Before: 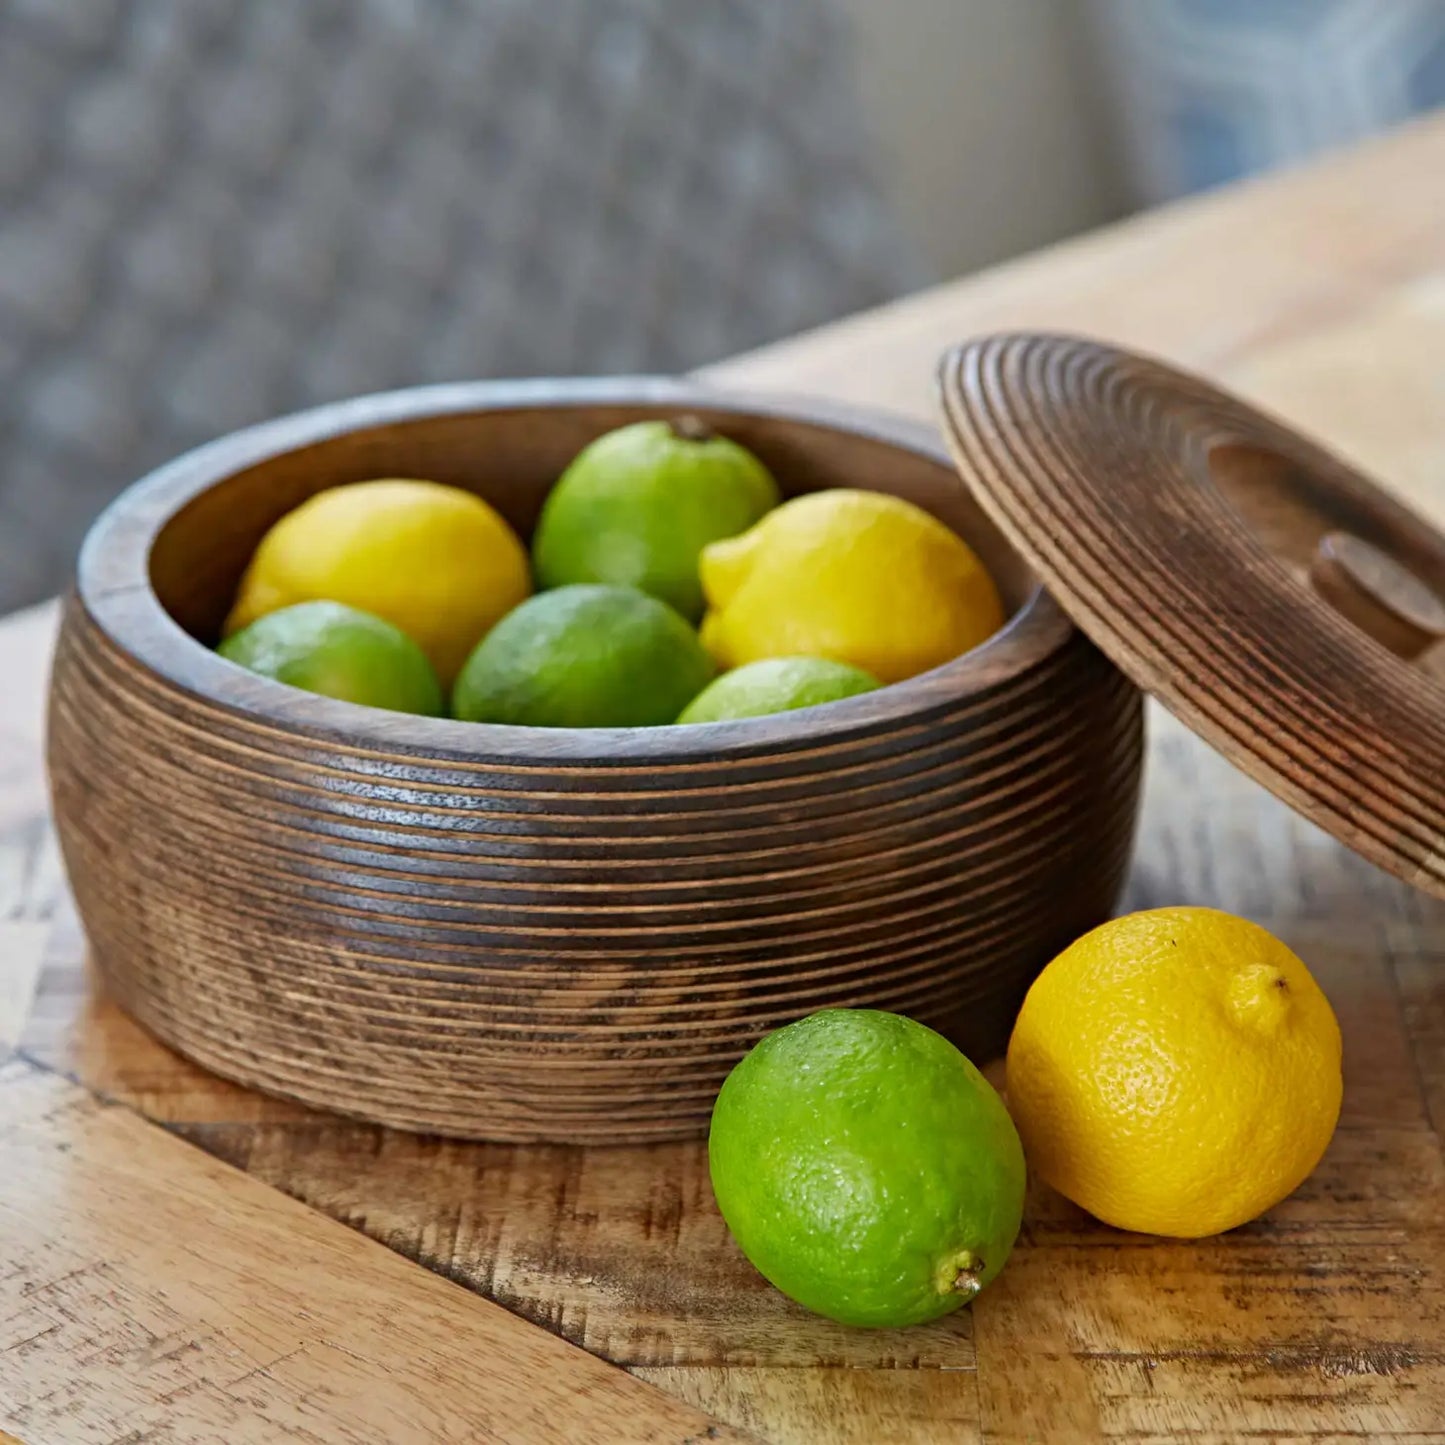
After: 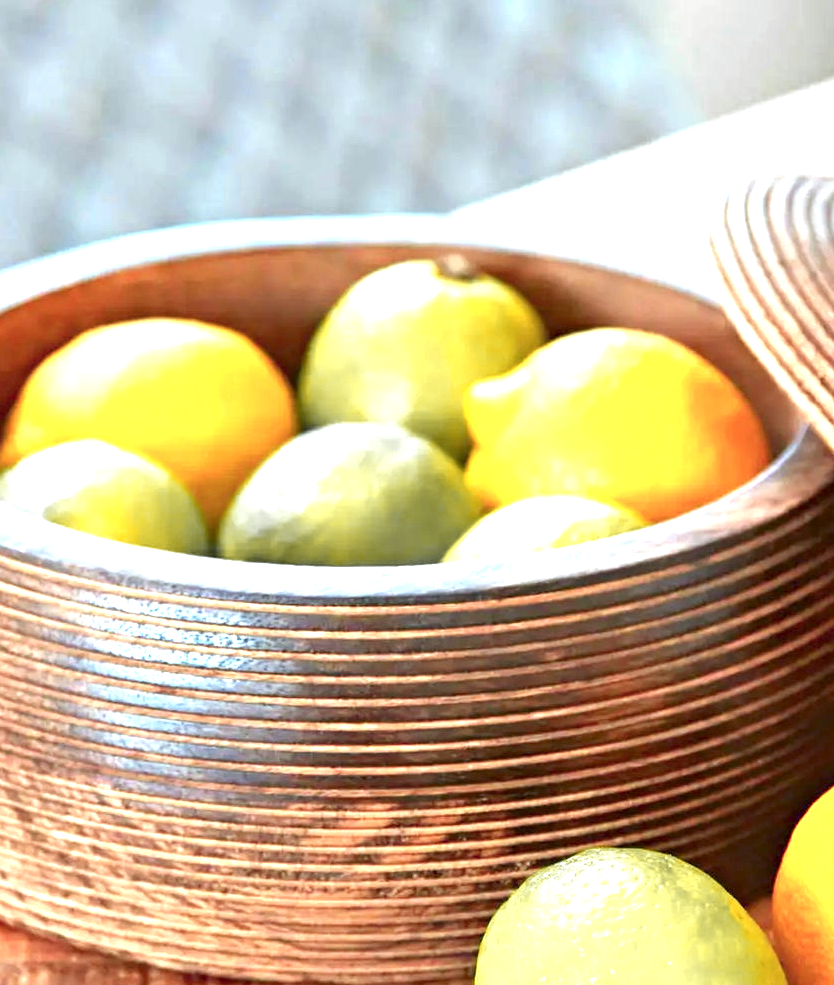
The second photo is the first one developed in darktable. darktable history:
exposure: black level correction 0, exposure 1.975 EV, compensate exposure bias true, compensate highlight preservation false
crop: left 16.202%, top 11.208%, right 26.045%, bottom 20.557%
color correction: highlights a* -4.98, highlights b* -3.76, shadows a* 3.83, shadows b* 4.08
color zones: curves: ch1 [(0.29, 0.492) (0.373, 0.185) (0.509, 0.481)]; ch2 [(0.25, 0.462) (0.749, 0.457)], mix 40.67%
